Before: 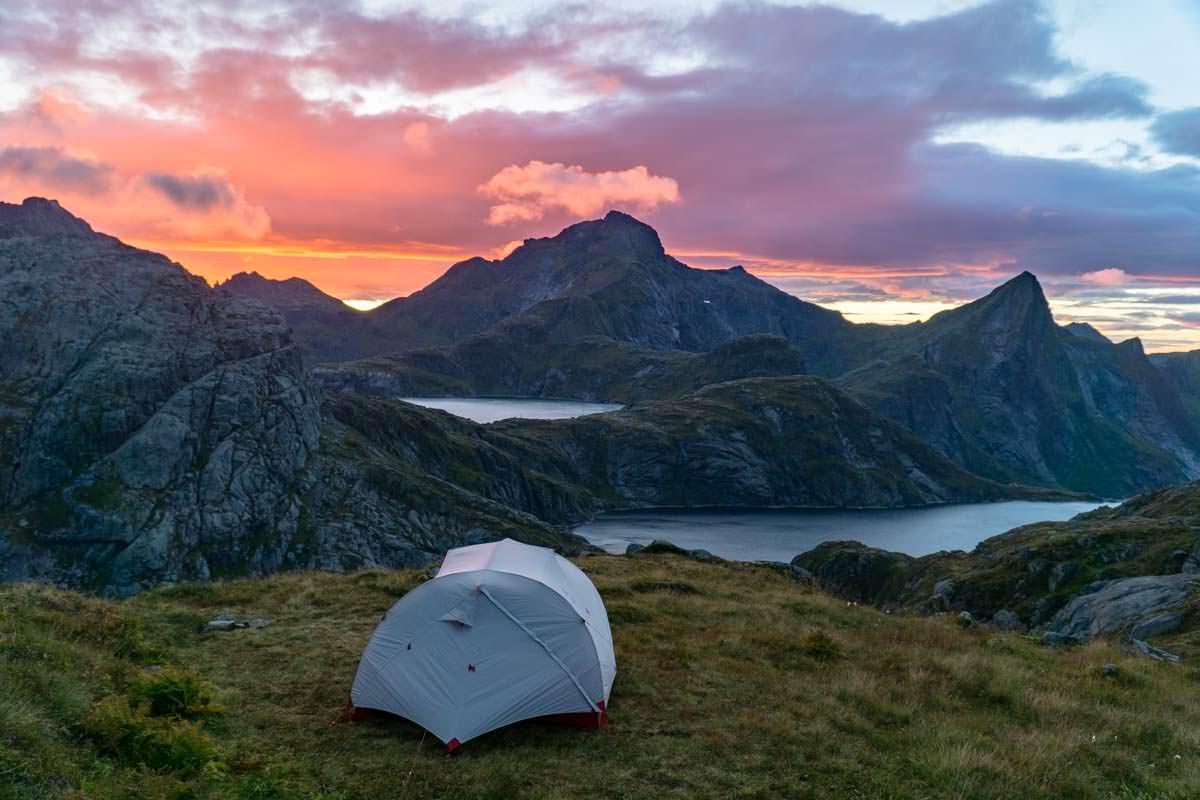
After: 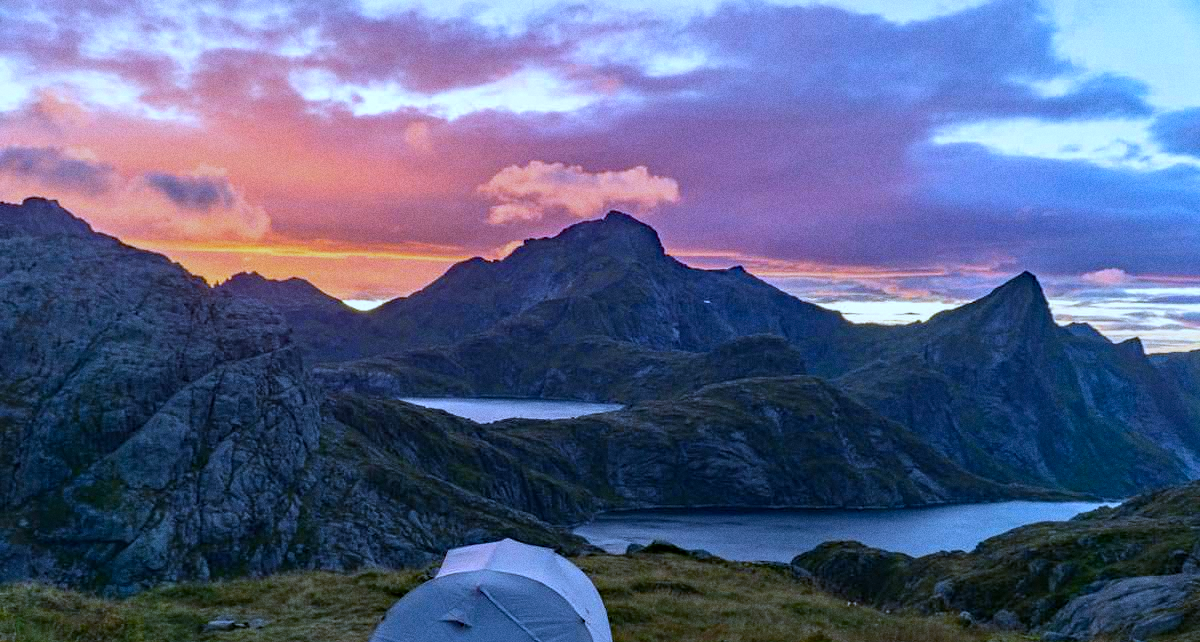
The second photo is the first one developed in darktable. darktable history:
white balance: red 0.871, blue 1.249
crop: bottom 19.644%
haze removal: strength 0.25, distance 0.25, compatibility mode true, adaptive false
grain: coarseness 0.09 ISO
